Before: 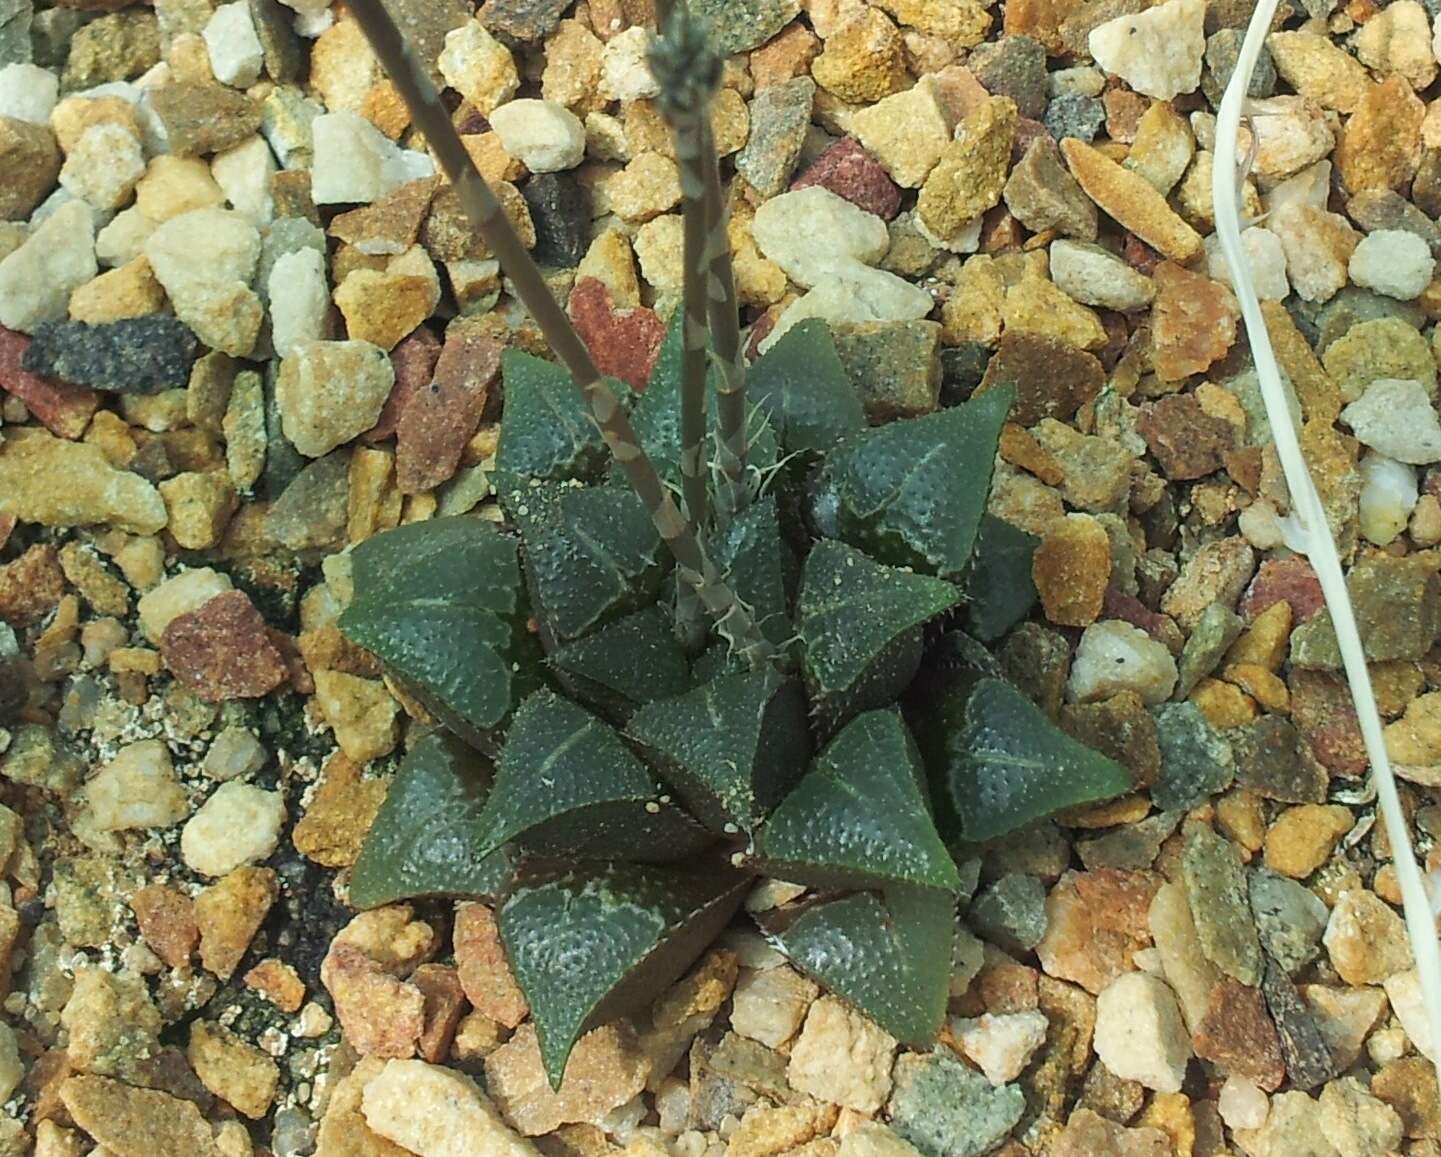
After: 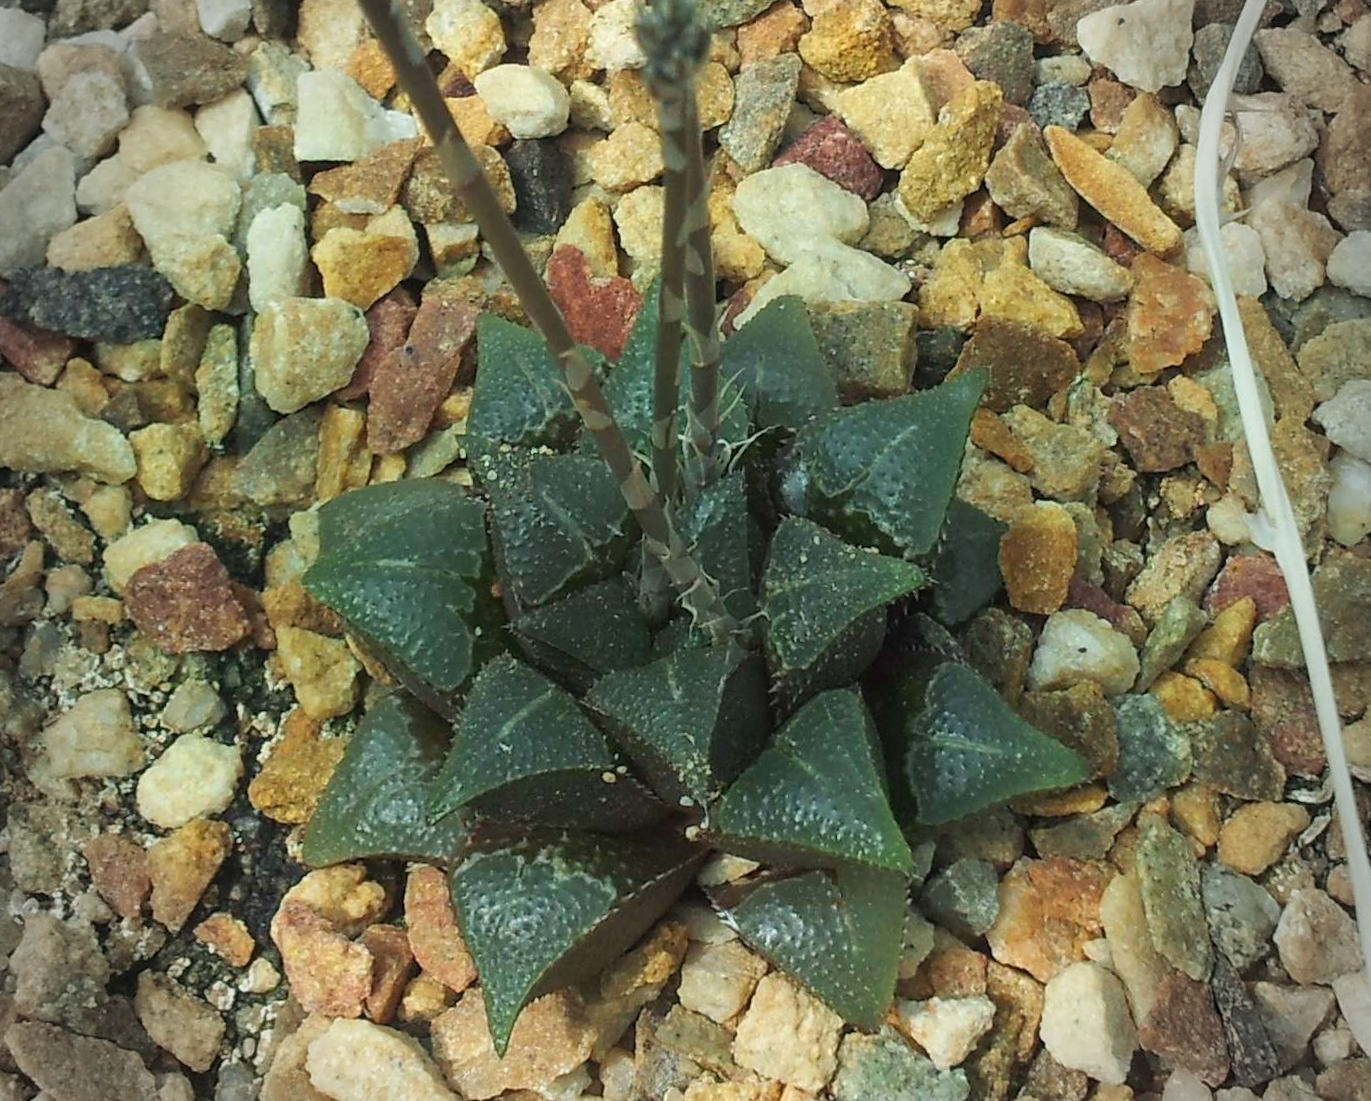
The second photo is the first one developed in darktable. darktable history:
crop and rotate: angle -2.38°
vignetting: fall-off radius 31.48%, brightness -0.472
